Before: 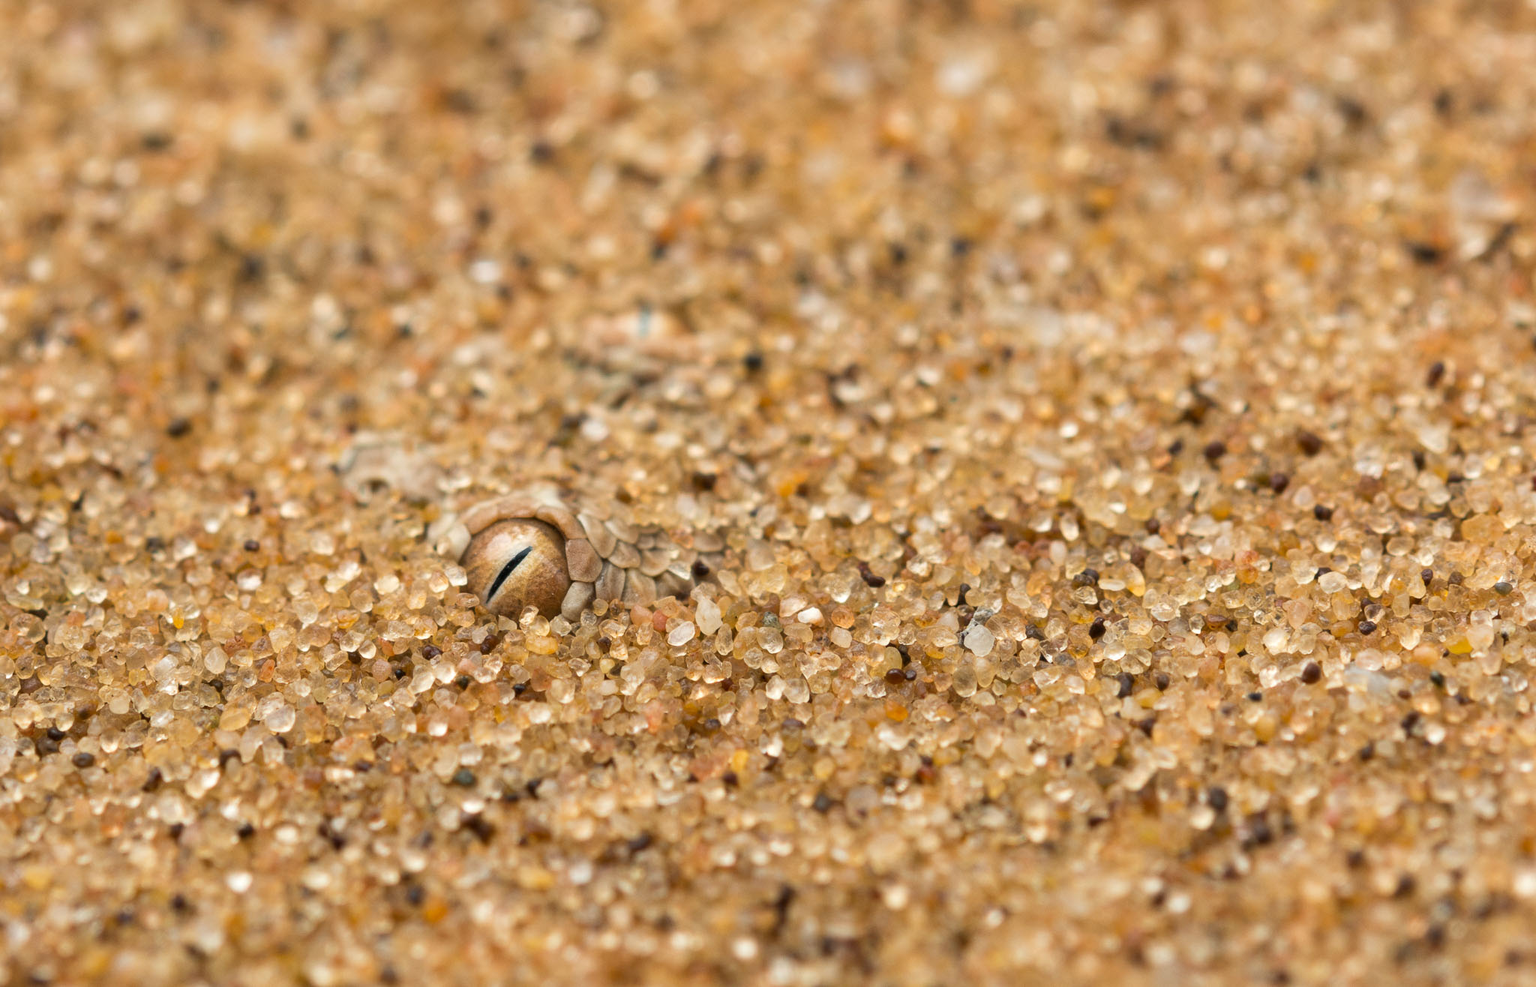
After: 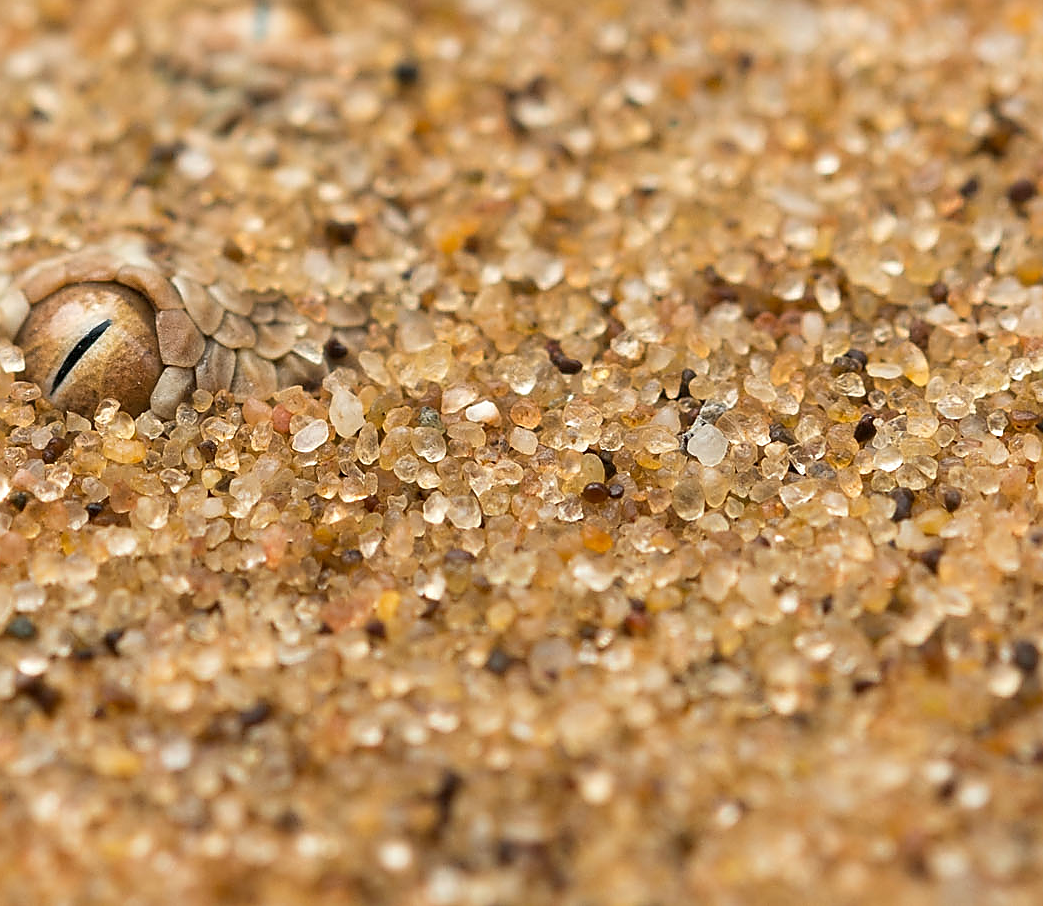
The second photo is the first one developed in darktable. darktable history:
crop and rotate: left 29.237%, top 31.152%, right 19.807%
sharpen: radius 1.4, amount 1.25, threshold 0.7
